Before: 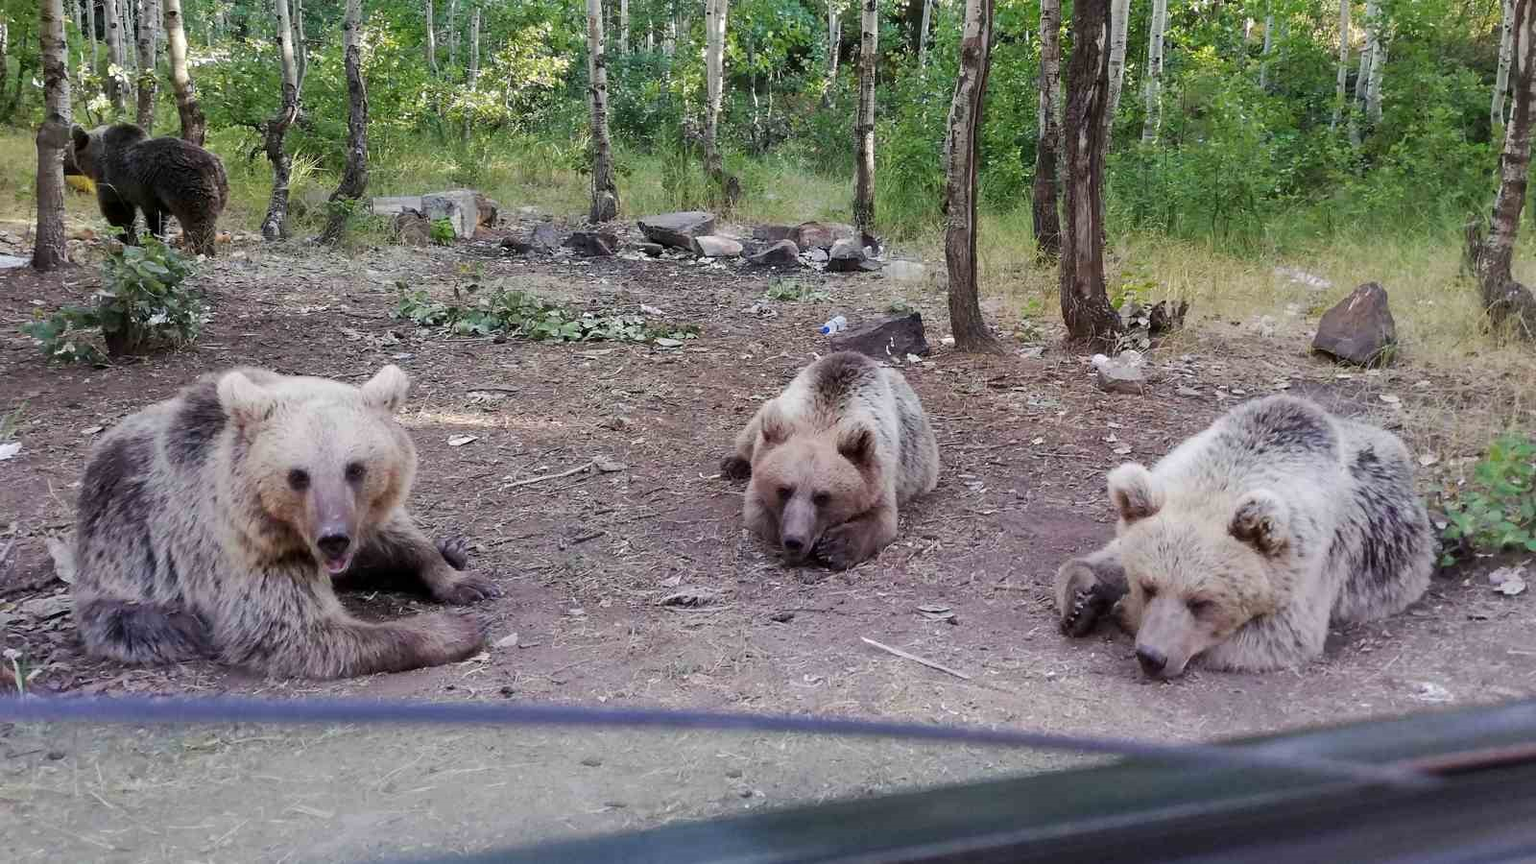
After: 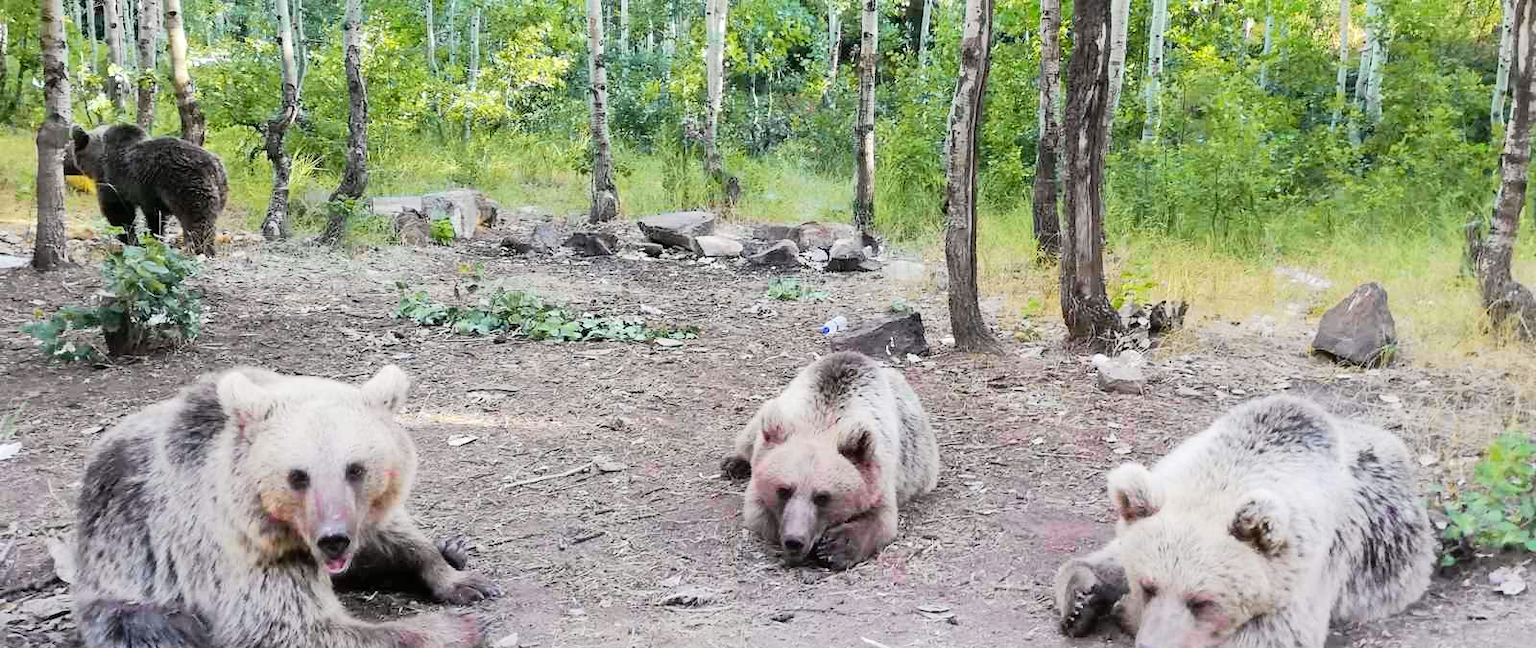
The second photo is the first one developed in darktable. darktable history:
tone curve: curves: ch0 [(0, 0.005) (0.103, 0.097) (0.18, 0.207) (0.384, 0.465) (0.491, 0.585) (0.629, 0.726) (0.84, 0.866) (1, 0.947)]; ch1 [(0, 0) (0.172, 0.123) (0.324, 0.253) (0.396, 0.388) (0.478, 0.461) (0.499, 0.497) (0.532, 0.515) (0.57, 0.584) (0.635, 0.675) (0.805, 0.892) (1, 1)]; ch2 [(0, 0) (0.411, 0.424) (0.496, 0.501) (0.515, 0.507) (0.553, 0.562) (0.604, 0.642) (0.708, 0.768) (0.839, 0.916) (1, 1)], color space Lab, independent channels, preserve colors none
exposure: black level correction 0, exposure 0.499 EV, compensate highlight preservation false
crop: bottom 24.888%
